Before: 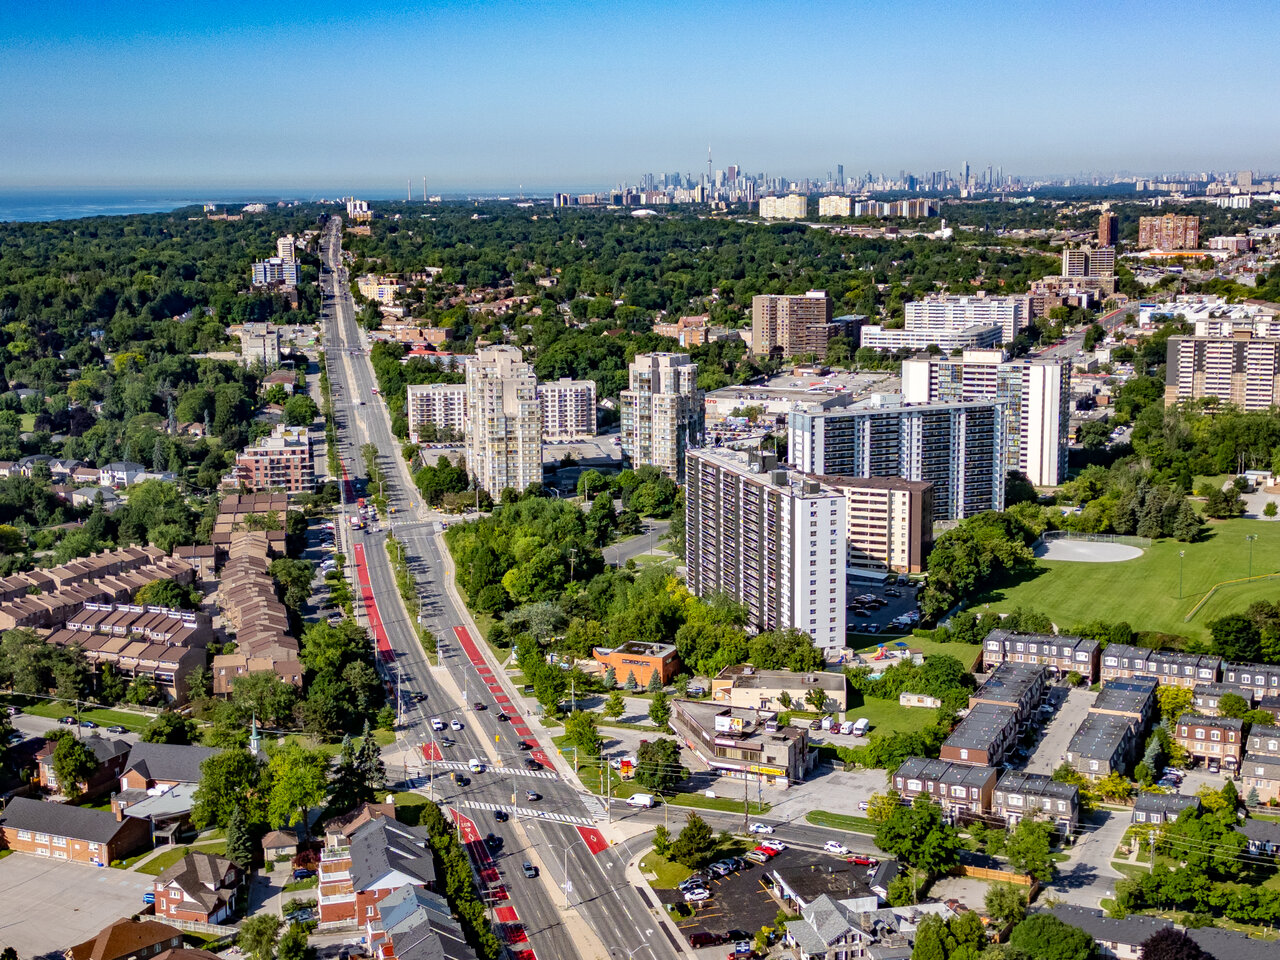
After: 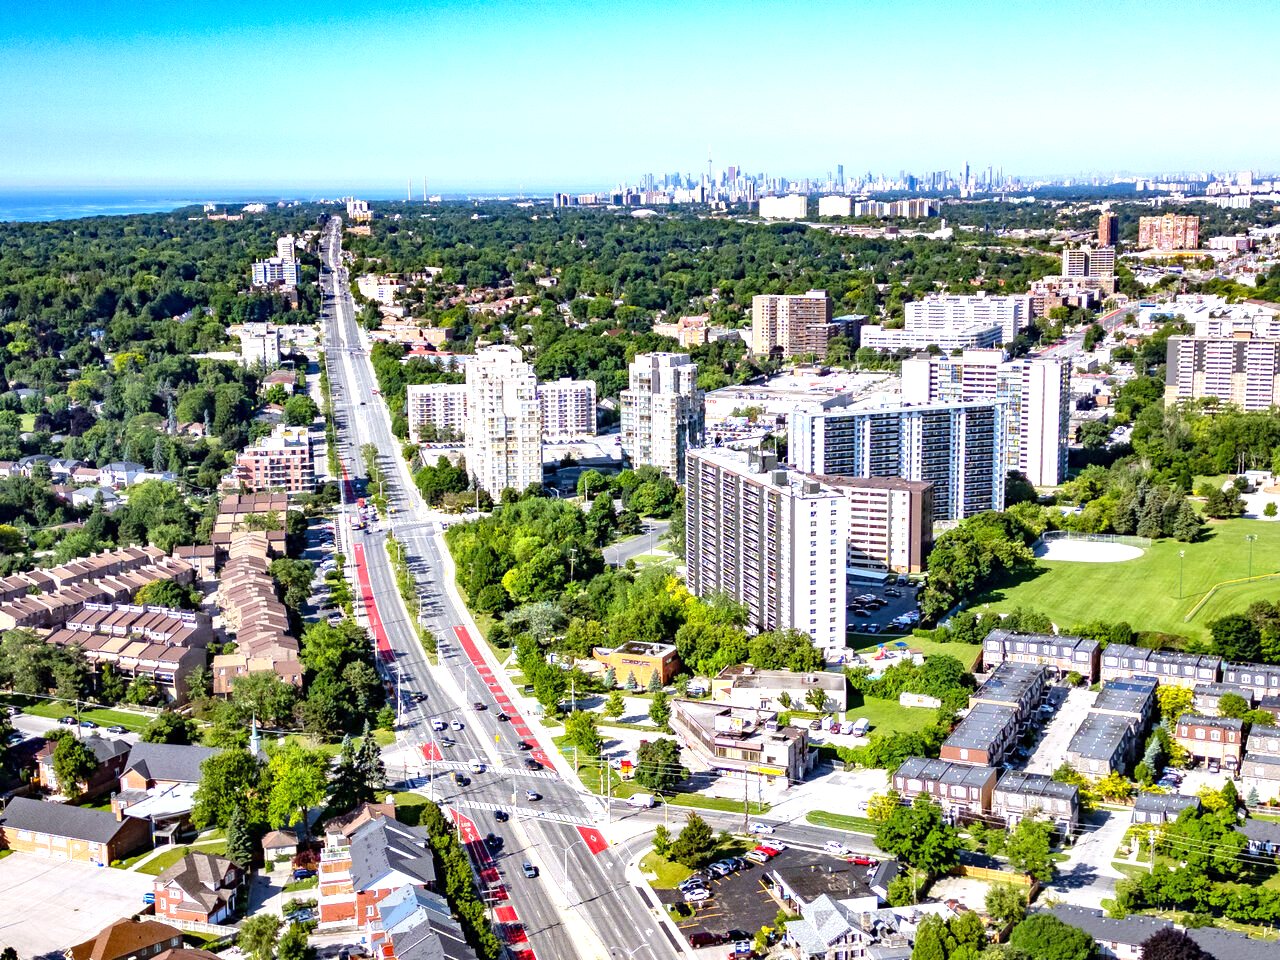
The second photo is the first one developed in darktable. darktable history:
exposure: exposure 1.089 EV, compensate highlight preservation false
white balance: red 0.967, blue 1.049
